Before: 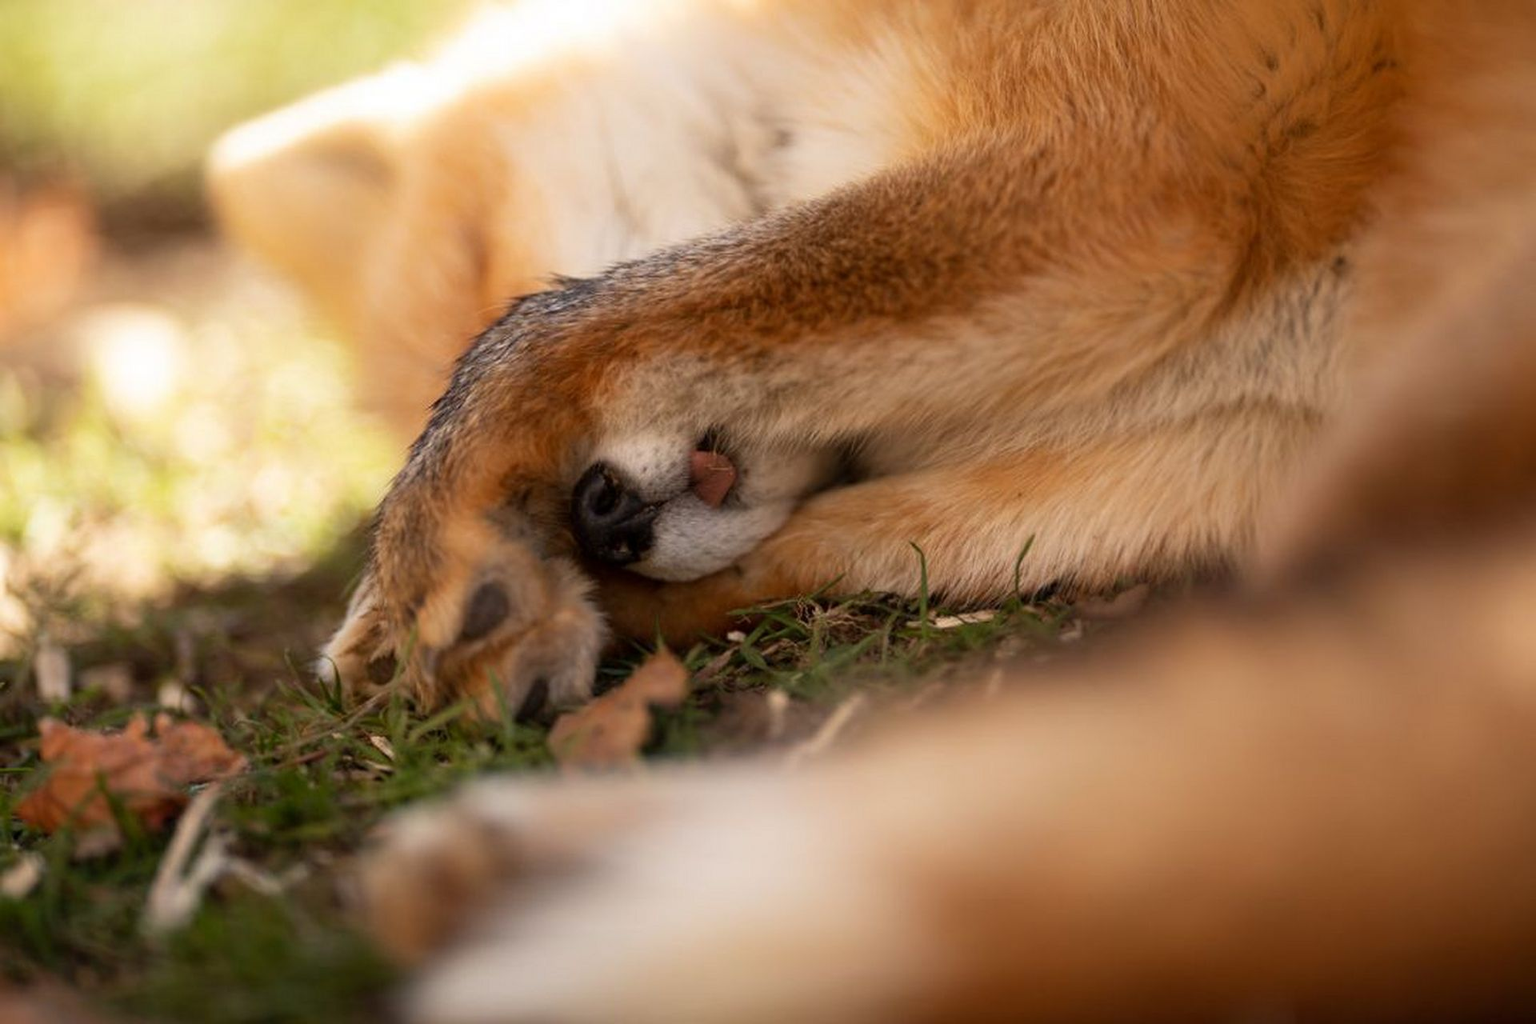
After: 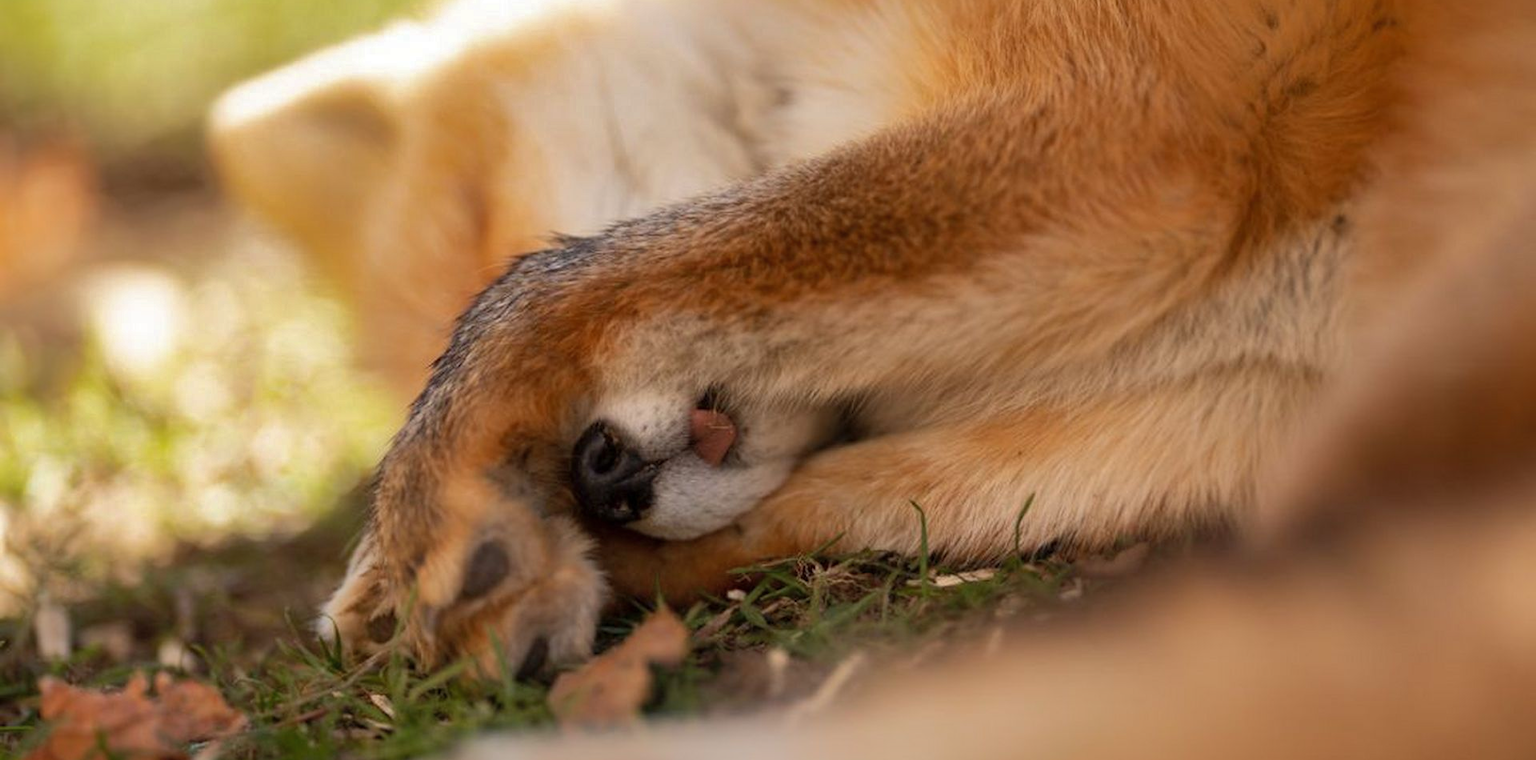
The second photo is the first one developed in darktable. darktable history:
crop: top 4.074%, bottom 21.605%
shadows and highlights: shadows 39.29, highlights -59.8
